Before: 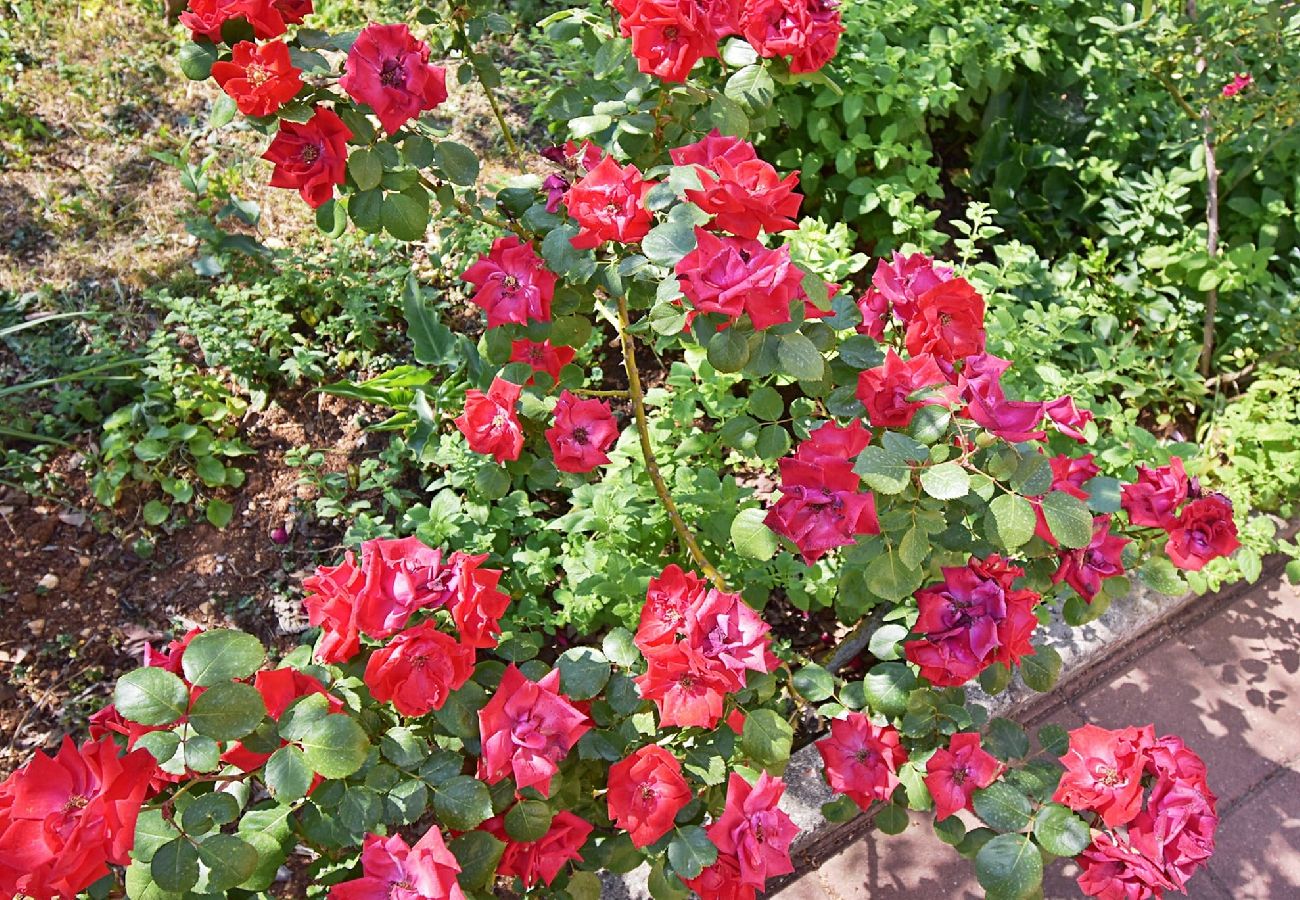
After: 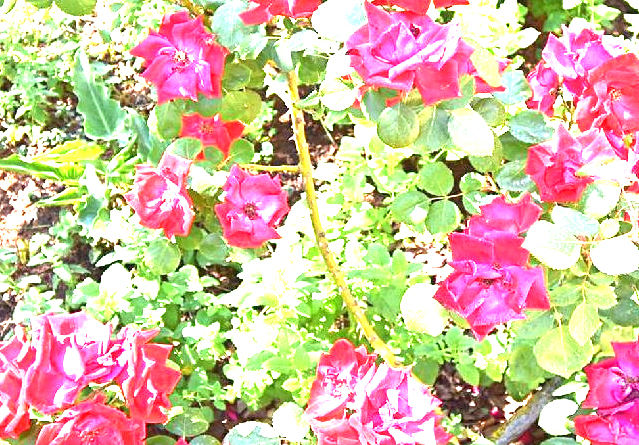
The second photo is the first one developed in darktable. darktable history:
tone equalizer: edges refinement/feathering 500, mask exposure compensation -1.57 EV, preserve details no
exposure: black level correction 0, exposure 2.413 EV, compensate exposure bias true, compensate highlight preservation false
crop: left 25.415%, top 25.014%, right 25.392%, bottom 25.463%
